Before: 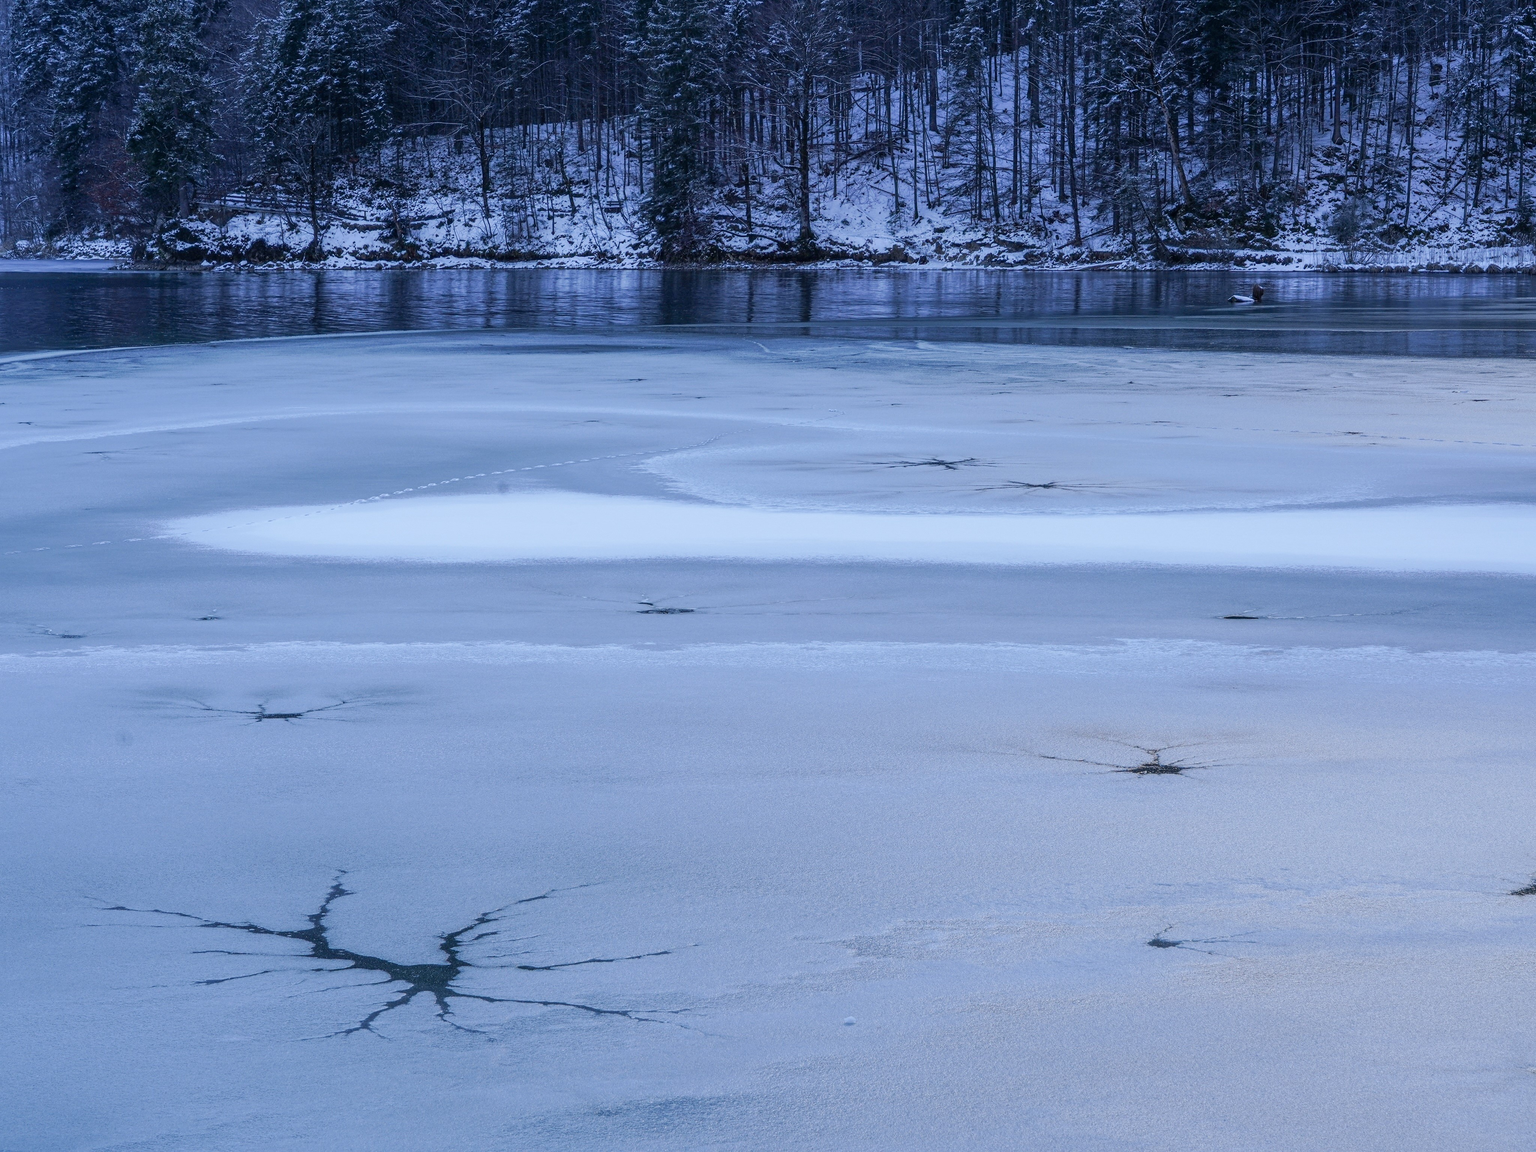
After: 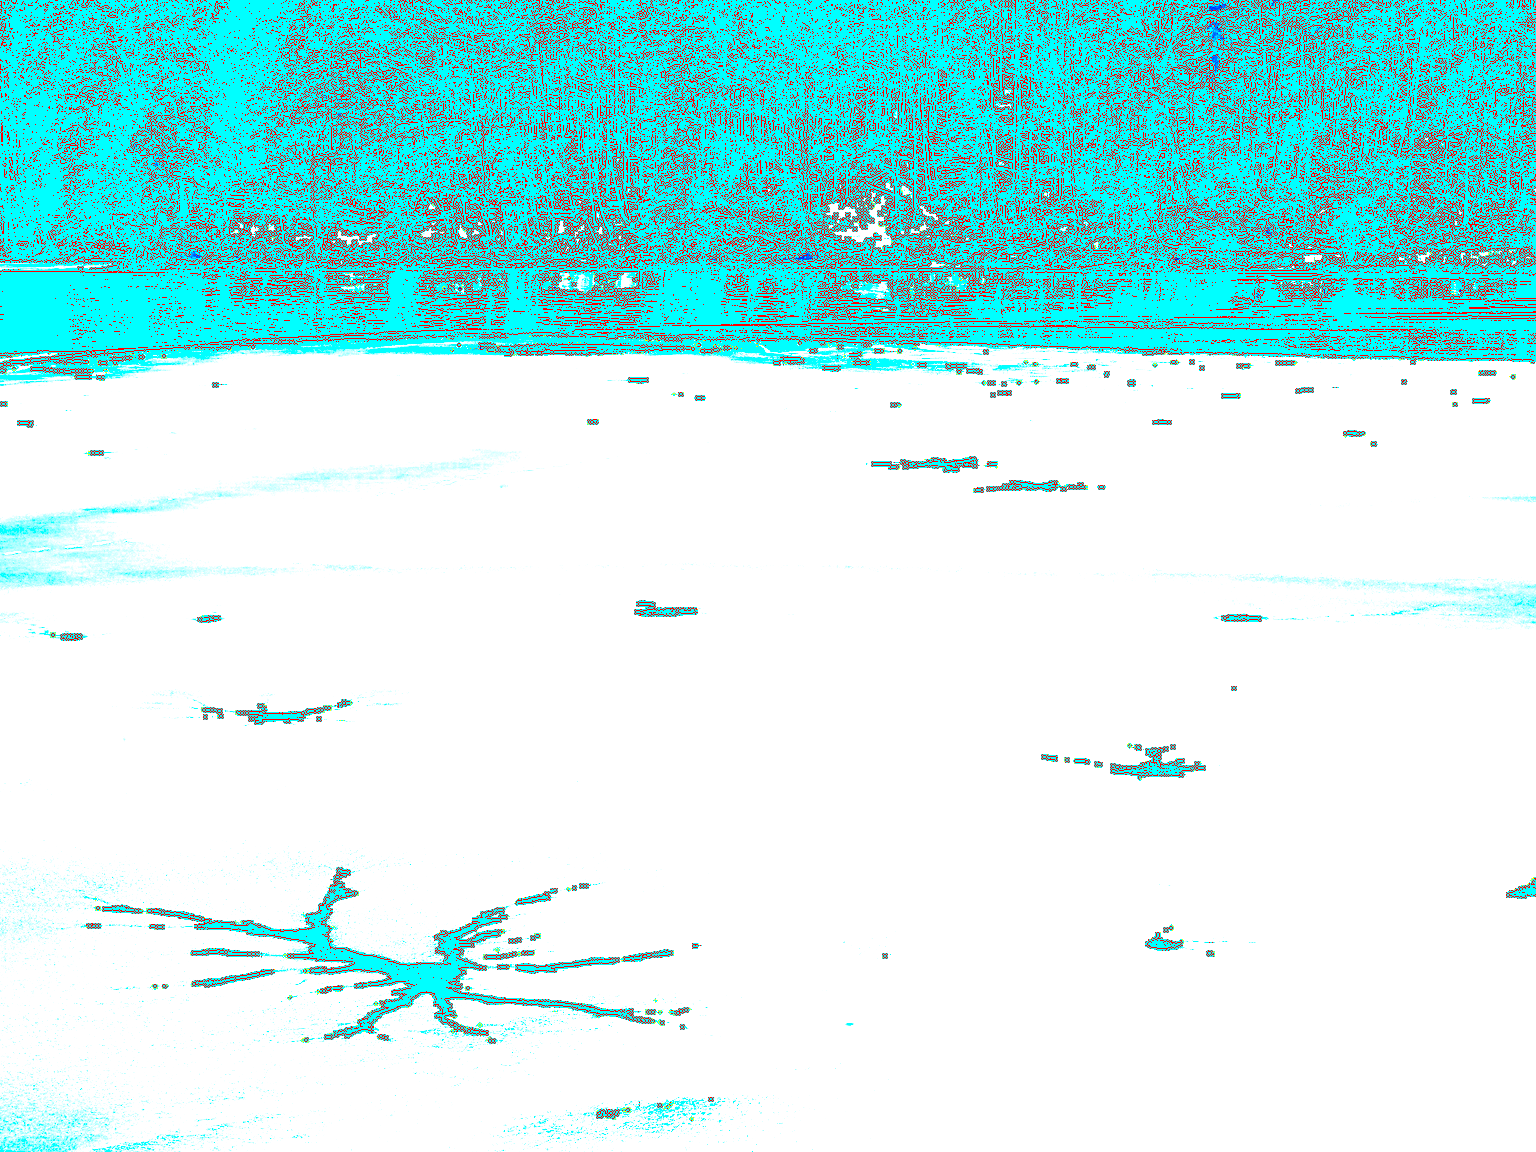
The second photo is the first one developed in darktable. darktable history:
tone curve: curves: ch0 [(0, 0.036) (0.119, 0.115) (0.466, 0.498) (0.715, 0.767) (0.817, 0.865) (1, 0.998)]; ch1 [(0, 0) (0.377, 0.416) (0.44, 0.461) (0.487, 0.49) (0.514, 0.517) (0.536, 0.577) (0.66, 0.724) (1, 1)]; ch2 [(0, 0) (0.38, 0.405) (0.463, 0.443) (0.492, 0.486) (0.526, 0.541) (0.578, 0.598) (0.653, 0.698) (1, 1)], color space Lab, independent channels, preserve colors none
exposure: black level correction 0.1, exposure 3 EV, compensate highlight preservation false
